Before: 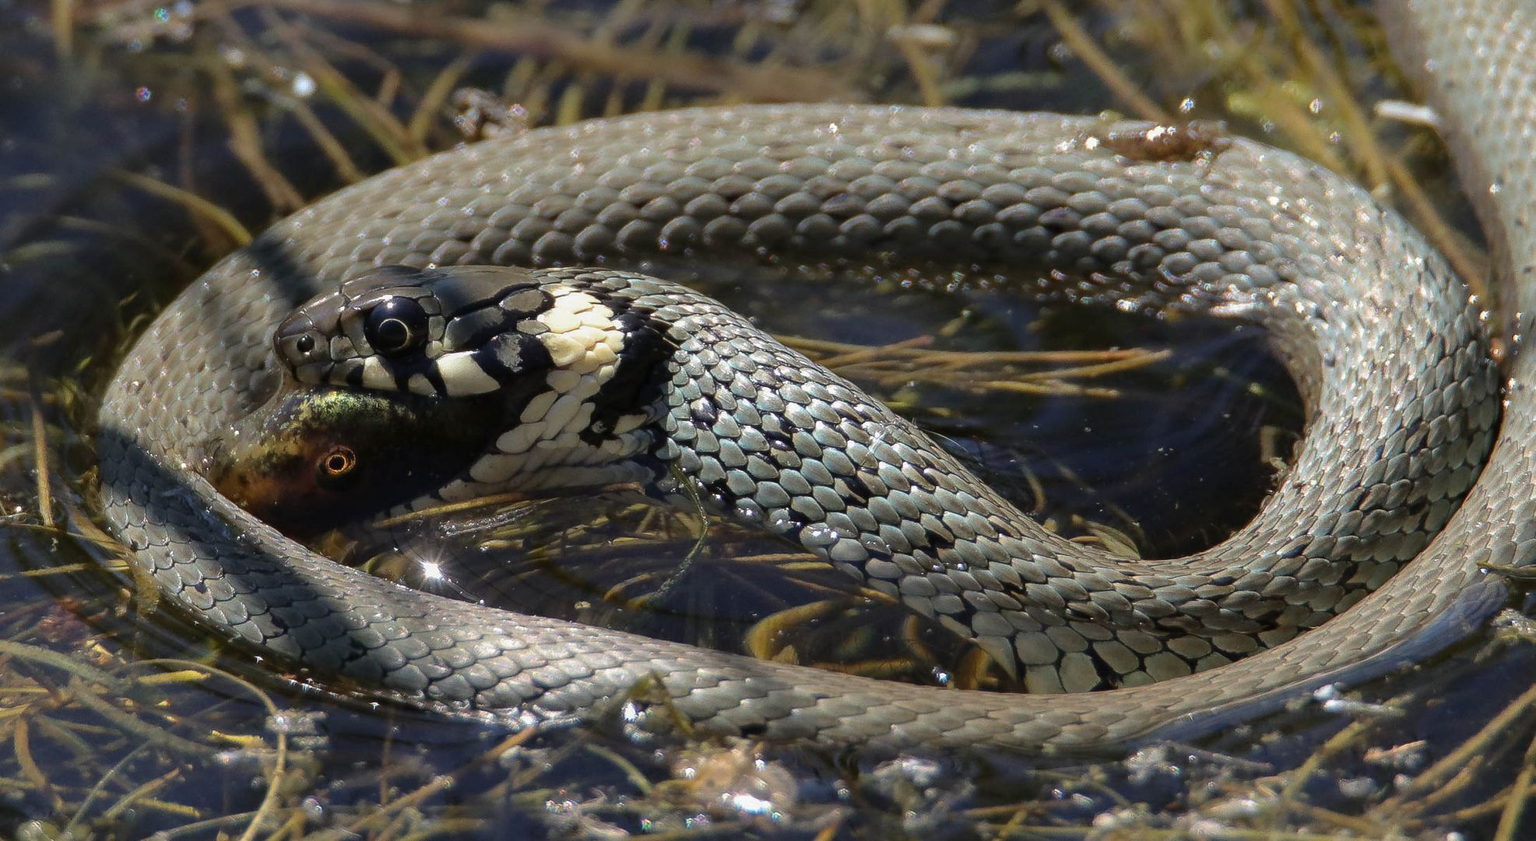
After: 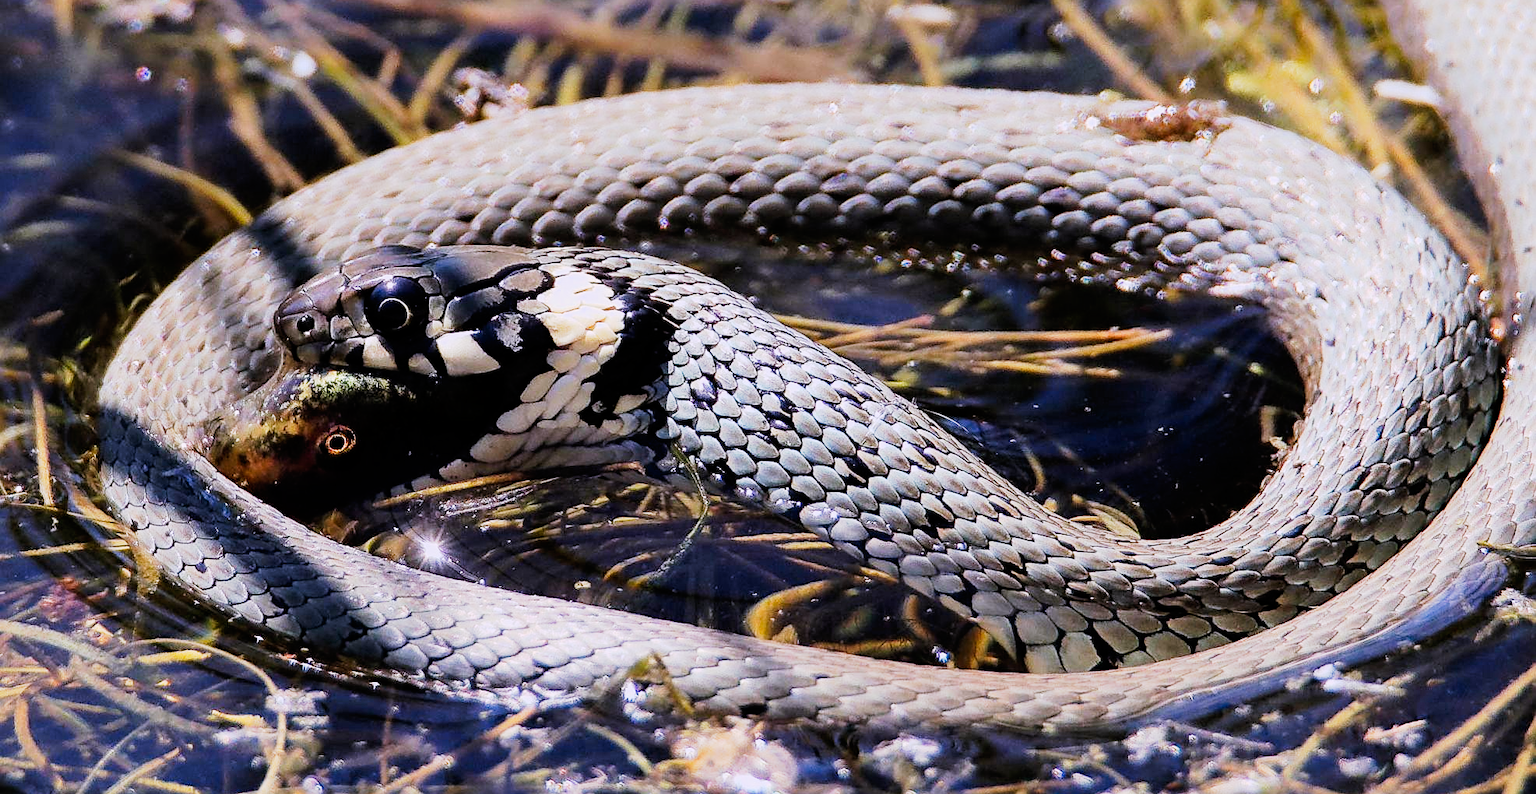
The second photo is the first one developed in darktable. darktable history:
white balance: red 1.042, blue 1.17
tone curve: curves: ch0 [(0, 0) (0.003, 0.001) (0.011, 0.001) (0.025, 0.001) (0.044, 0.001) (0.069, 0.003) (0.1, 0.007) (0.136, 0.013) (0.177, 0.032) (0.224, 0.083) (0.277, 0.157) (0.335, 0.237) (0.399, 0.334) (0.468, 0.446) (0.543, 0.562) (0.623, 0.683) (0.709, 0.801) (0.801, 0.869) (0.898, 0.918) (1, 1)], preserve colors none
filmic rgb: black relative exposure -6.68 EV, white relative exposure 4.56 EV, hardness 3.25
sharpen: on, module defaults
crop and rotate: top 2.479%, bottom 3.018%
exposure: black level correction -0.005, exposure 1.002 EV, compensate highlight preservation false
